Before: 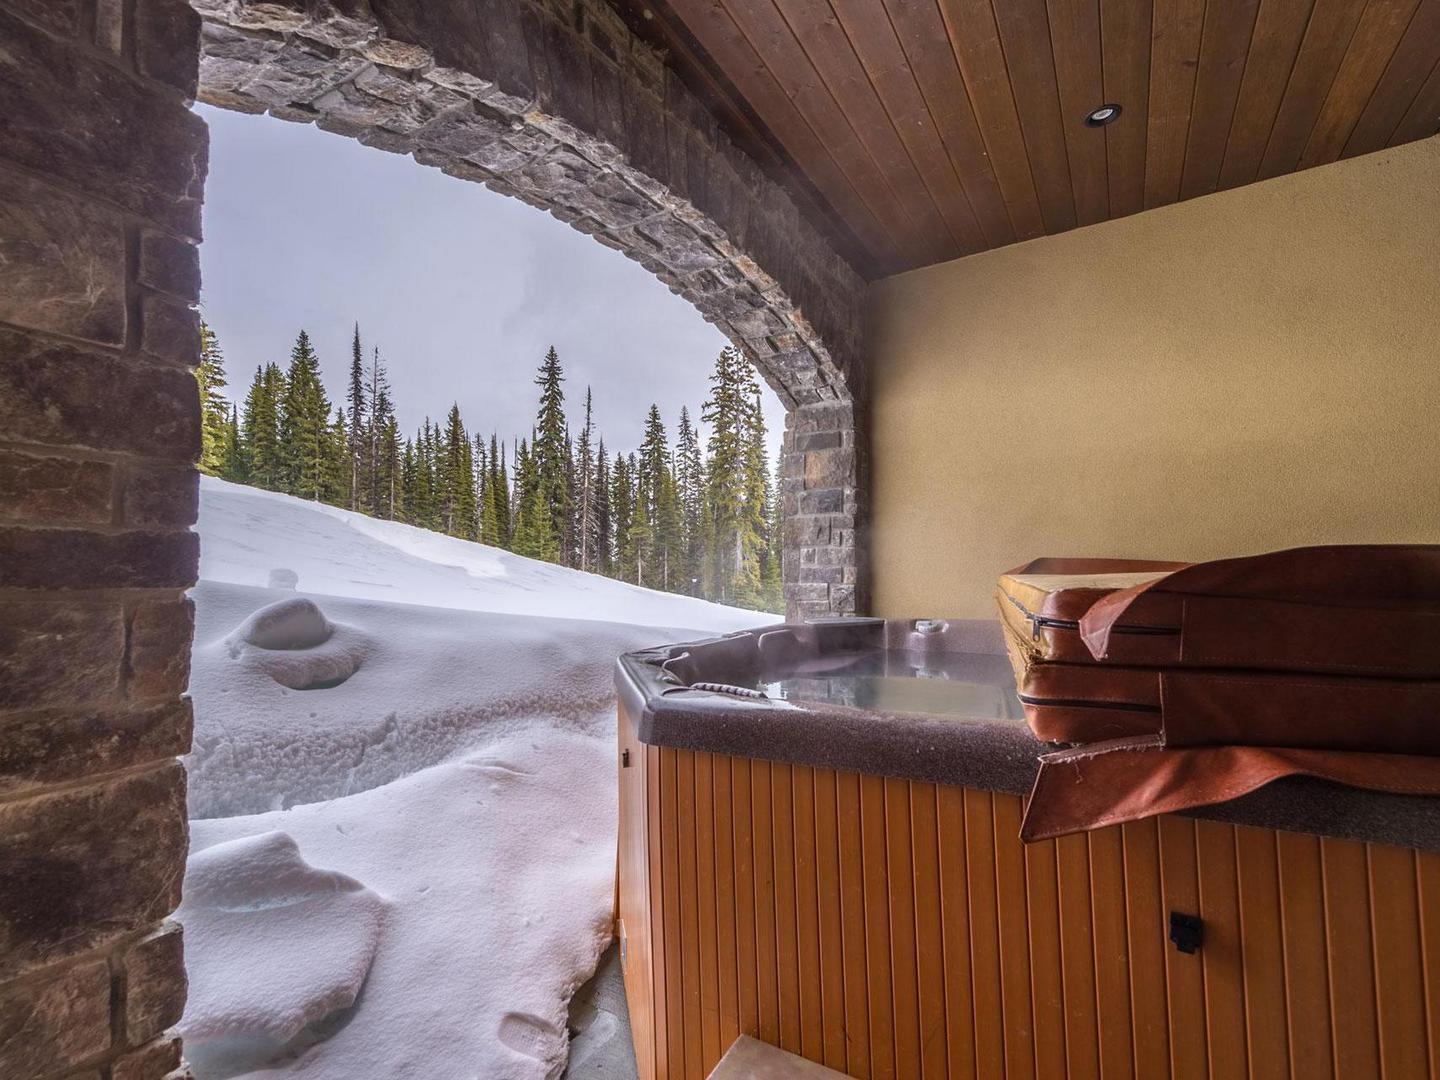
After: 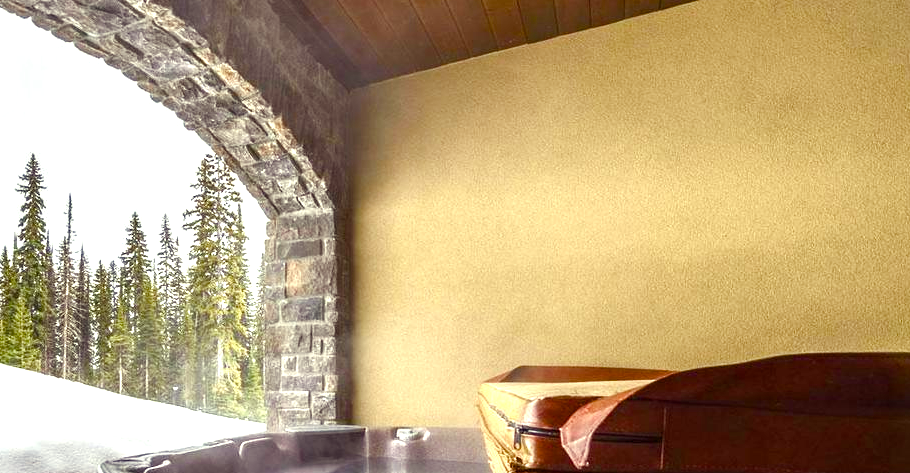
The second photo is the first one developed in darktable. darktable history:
exposure: exposure 0.672 EV, compensate exposure bias true, compensate highlight preservation false
crop: left 36.081%, top 17.846%, right 0.689%, bottom 38.344%
color balance rgb: highlights gain › luminance 6.207%, highlights gain › chroma 1.331%, highlights gain › hue 91.53°, perceptual saturation grading › global saturation 0.556%, perceptual saturation grading › highlights -29.51%, perceptual saturation grading › mid-tones 29.782%, perceptual saturation grading › shadows 59.835%, perceptual brilliance grading › global brilliance 1.878%, perceptual brilliance grading › highlights 8.395%, perceptual brilliance grading › shadows -3.49%
color correction: highlights a* -5.66, highlights b* 11.19
